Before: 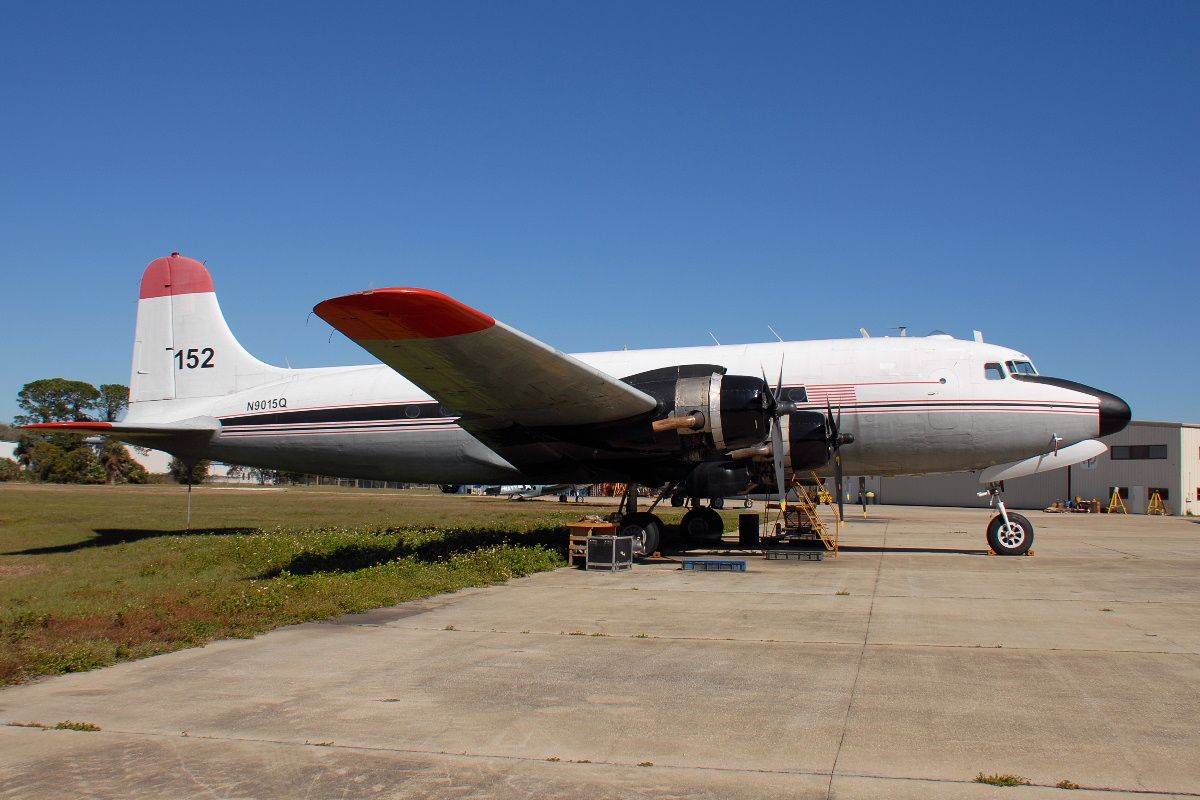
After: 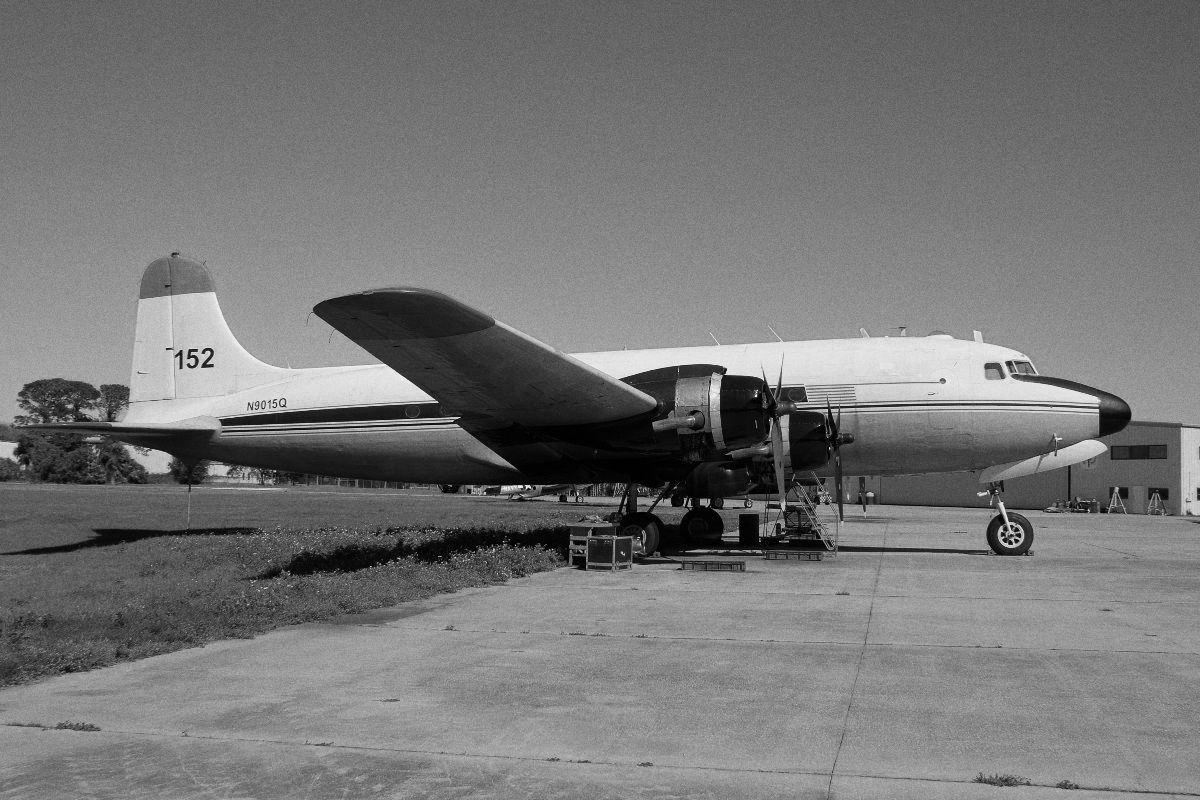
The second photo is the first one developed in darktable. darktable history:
monochrome: a 73.58, b 64.21
color zones: curves: ch0 [(0, 0.5) (0.125, 0.4) (0.25, 0.5) (0.375, 0.4) (0.5, 0.4) (0.625, 0.6) (0.75, 0.6) (0.875, 0.5)]; ch1 [(0, 0.4) (0.125, 0.5) (0.25, 0.4) (0.375, 0.4) (0.5, 0.4) (0.625, 0.4) (0.75, 0.5) (0.875, 0.4)]; ch2 [(0, 0.6) (0.125, 0.5) (0.25, 0.5) (0.375, 0.6) (0.5, 0.6) (0.625, 0.5) (0.75, 0.5) (0.875, 0.5)]
contrast brightness saturation: saturation -0.05
grain: on, module defaults
